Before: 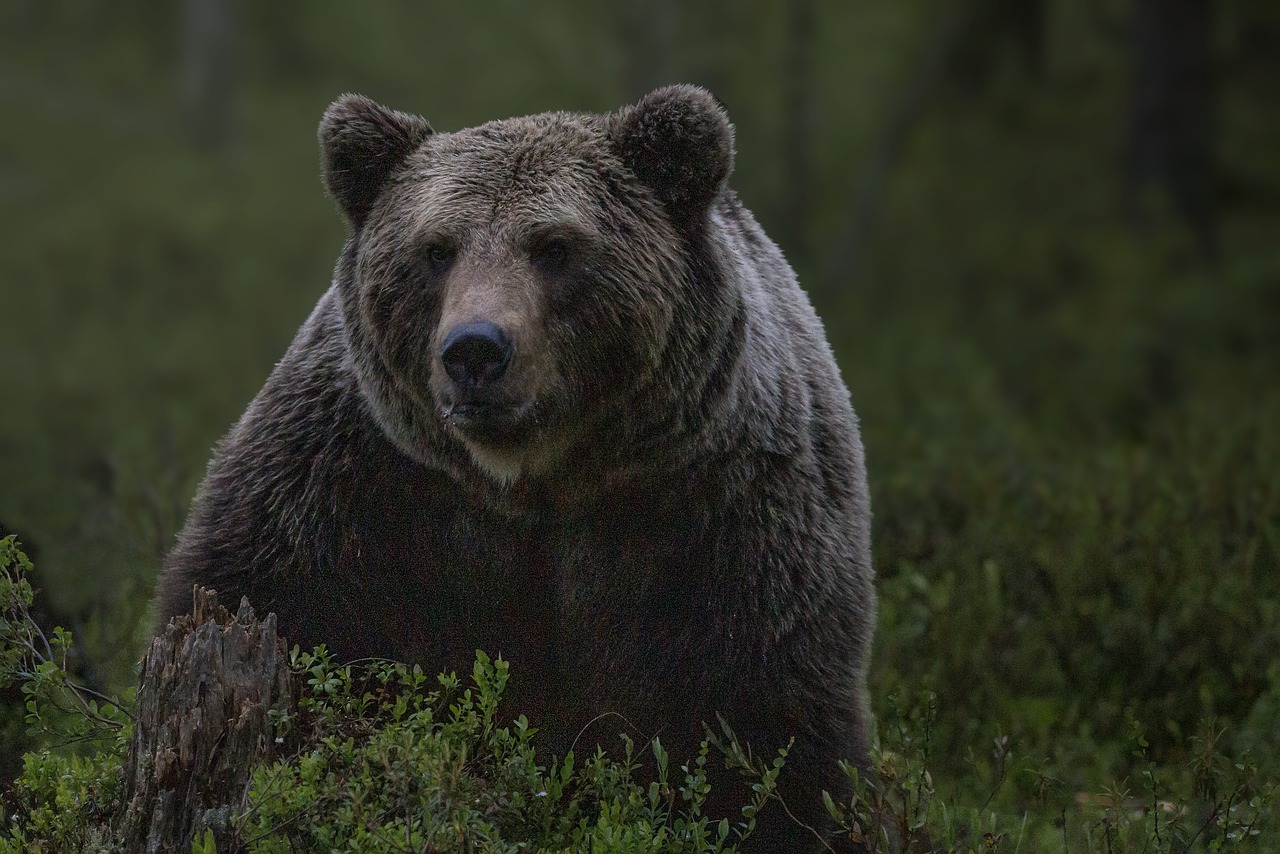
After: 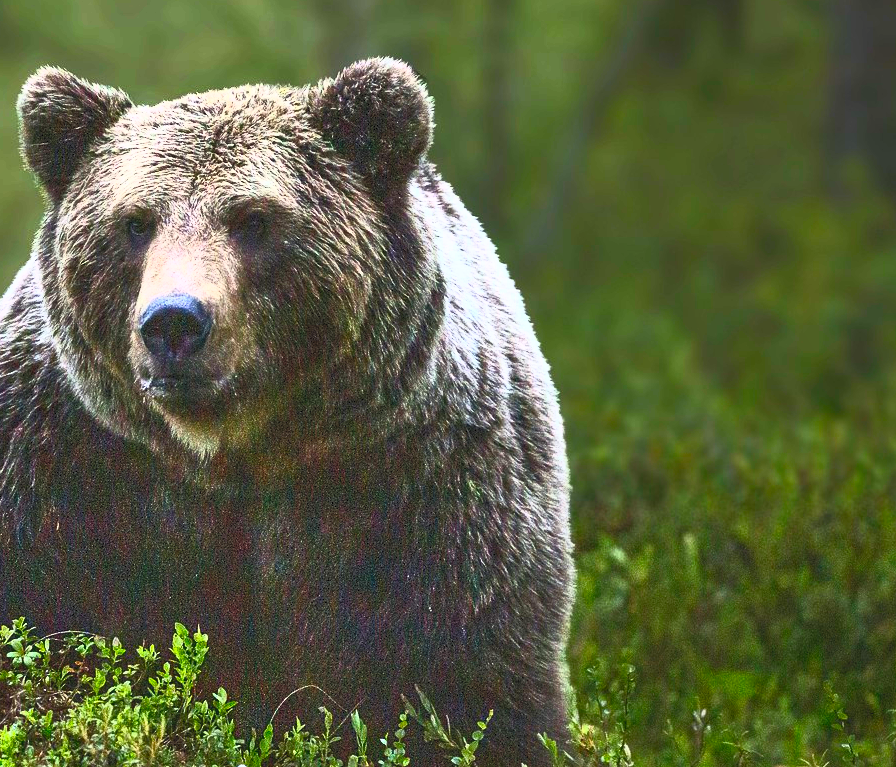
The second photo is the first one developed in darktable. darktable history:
crop and rotate: left 23.566%, top 3.268%, right 6.409%, bottom 6.821%
shadows and highlights: radius 107.66, shadows 40.65, highlights -72.86, low approximation 0.01, soften with gaussian
exposure: exposure 1.001 EV, compensate exposure bias true, compensate highlight preservation false
contrast brightness saturation: contrast 0.995, brightness 0.988, saturation 0.984
color correction: highlights a* -2.5, highlights b* 2.63
